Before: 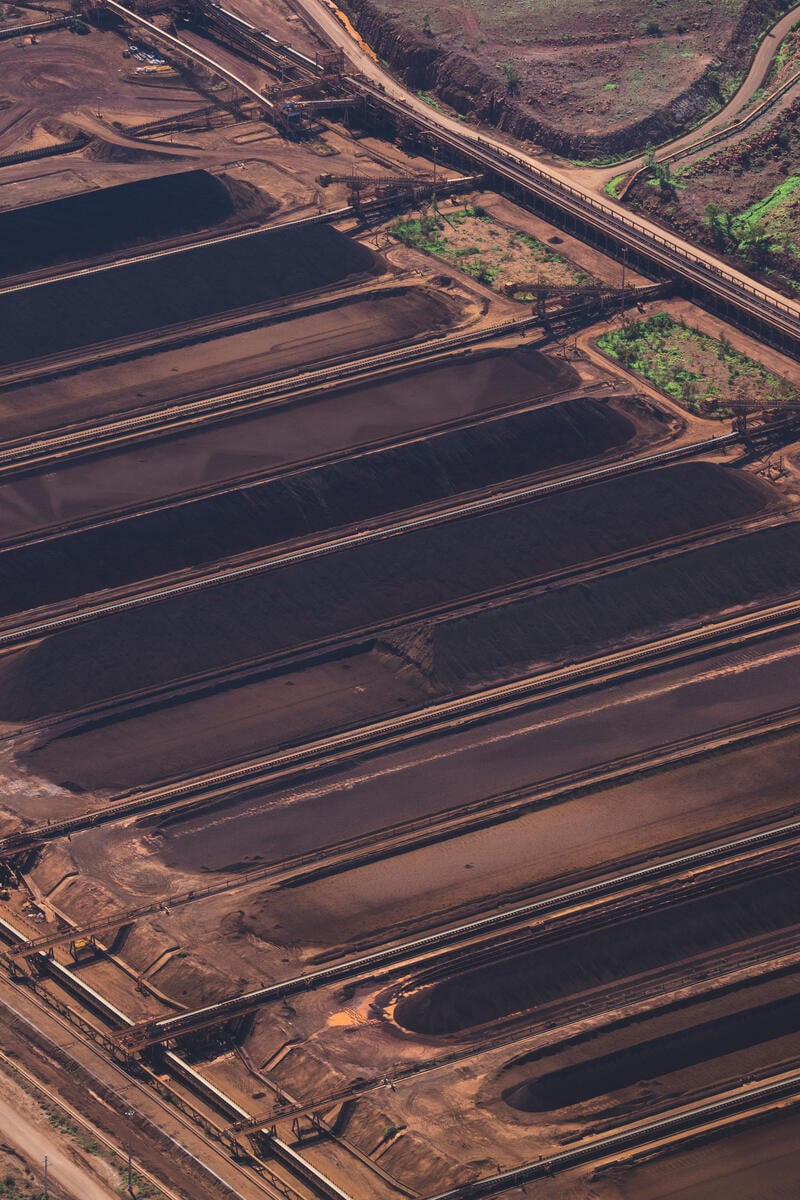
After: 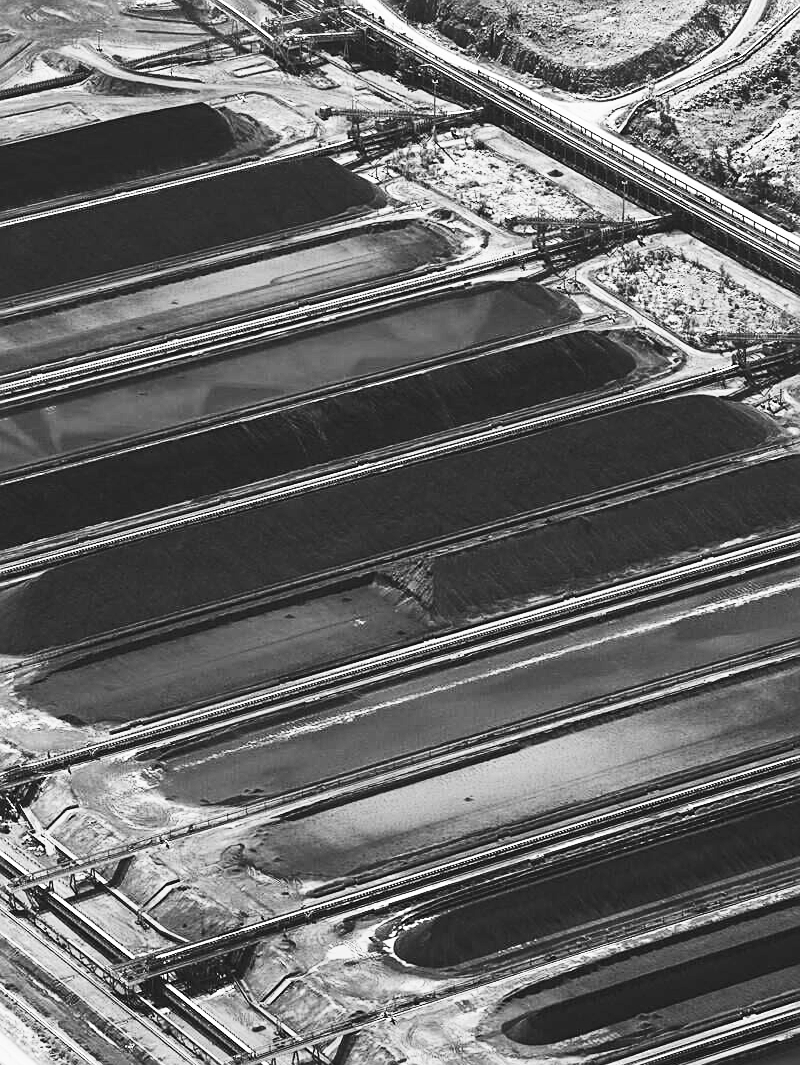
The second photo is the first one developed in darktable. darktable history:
sharpen: on, module defaults
contrast brightness saturation: contrast 0.14, brightness 0.21
monochrome: size 1
exposure: black level correction 0, exposure 1.1 EV, compensate highlight preservation false
tone curve: curves: ch0 [(0, 0) (0.003, 0.007) (0.011, 0.009) (0.025, 0.01) (0.044, 0.012) (0.069, 0.013) (0.1, 0.014) (0.136, 0.021) (0.177, 0.038) (0.224, 0.06) (0.277, 0.099) (0.335, 0.16) (0.399, 0.227) (0.468, 0.329) (0.543, 0.45) (0.623, 0.594) (0.709, 0.756) (0.801, 0.868) (0.898, 0.971) (1, 1)], preserve colors none
crop and rotate: top 5.609%, bottom 5.609%
color balance rgb: perceptual saturation grading › global saturation 20%, perceptual saturation grading › highlights -25%, perceptual saturation grading › shadows 50%
